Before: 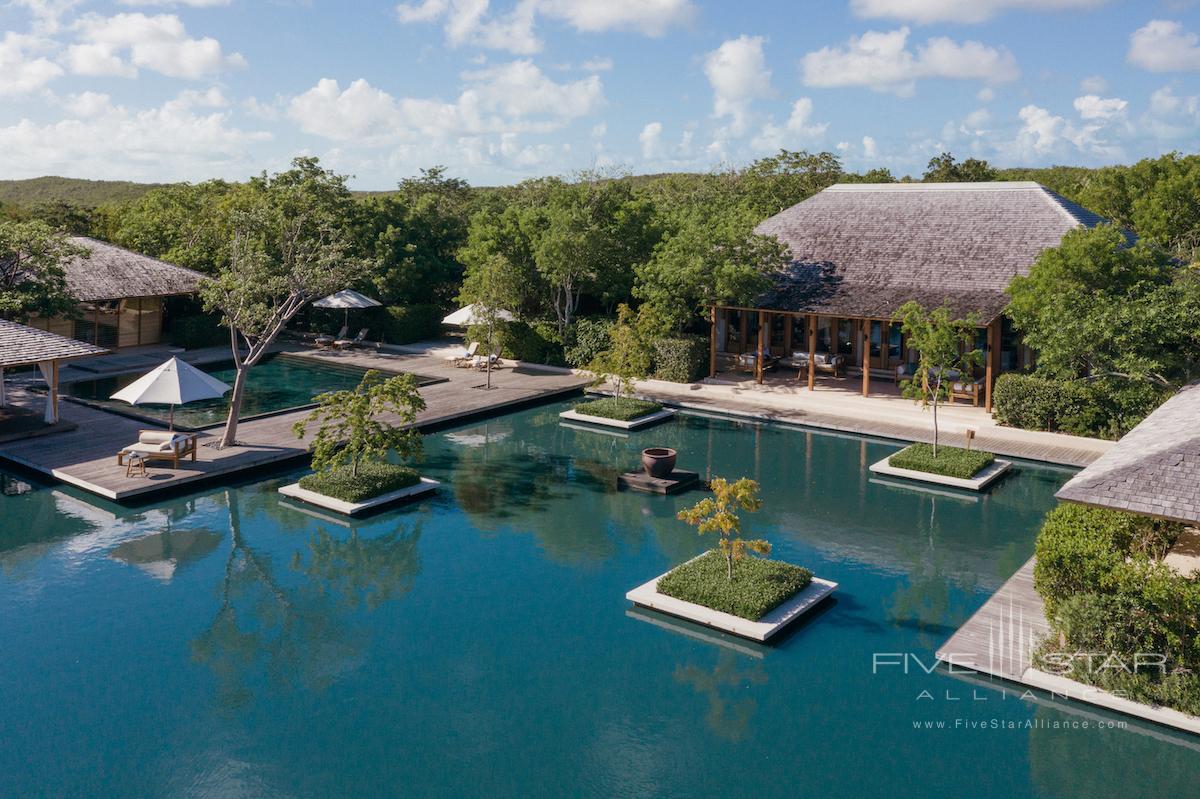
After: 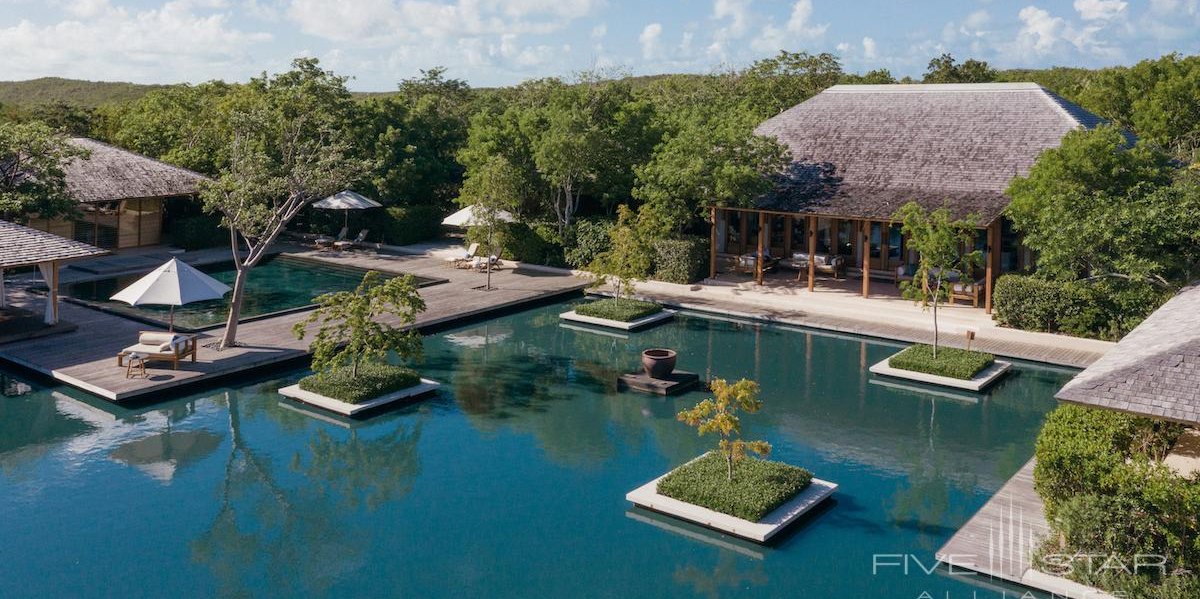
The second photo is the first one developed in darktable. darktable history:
crop and rotate: top 12.43%, bottom 12.512%
